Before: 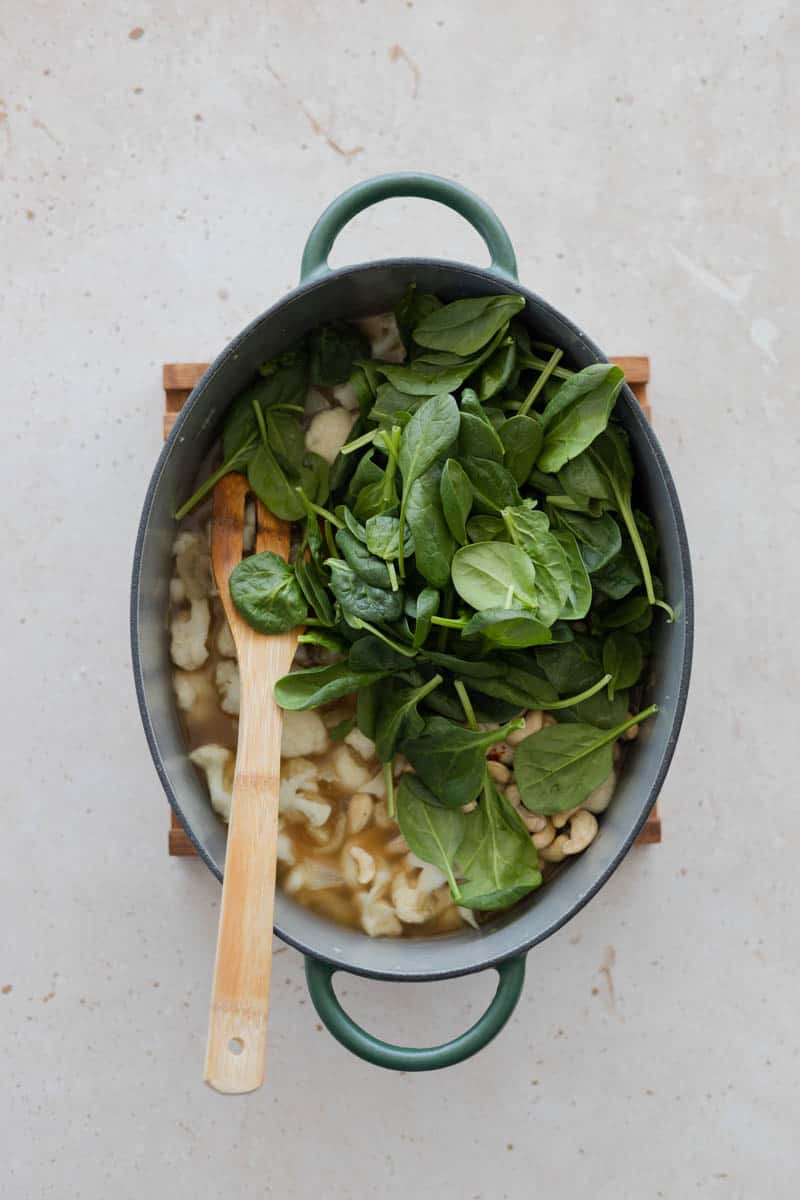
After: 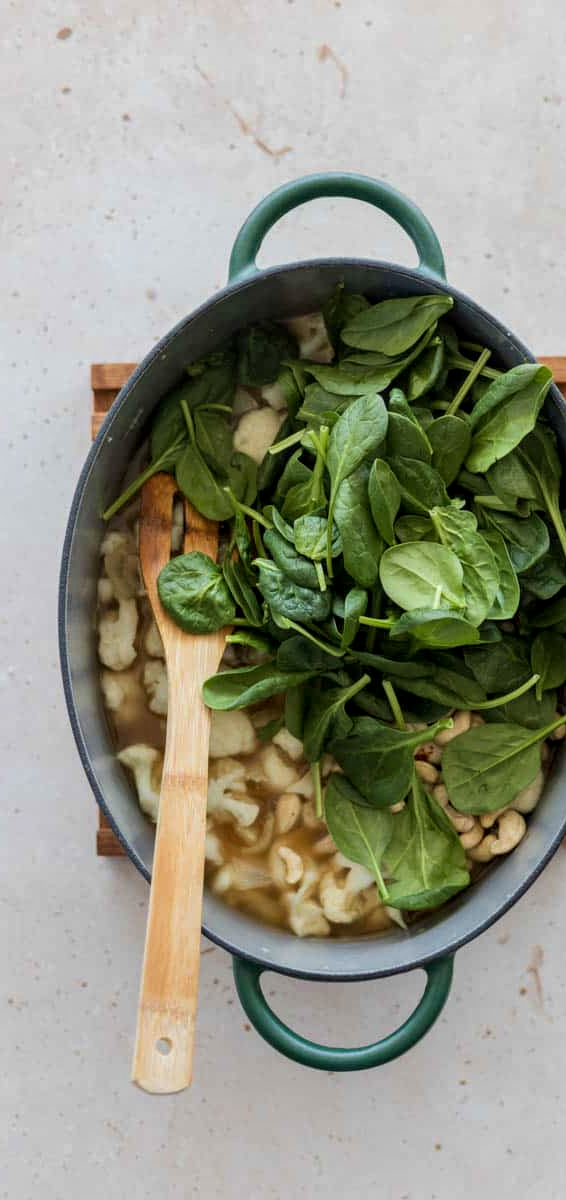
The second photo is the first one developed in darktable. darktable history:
tone equalizer: mask exposure compensation -0.497 EV
vignetting: brightness 0.06, saturation 0
crop and rotate: left 9.026%, right 20.108%
local contrast: detail 130%
velvia: strength 28.77%
